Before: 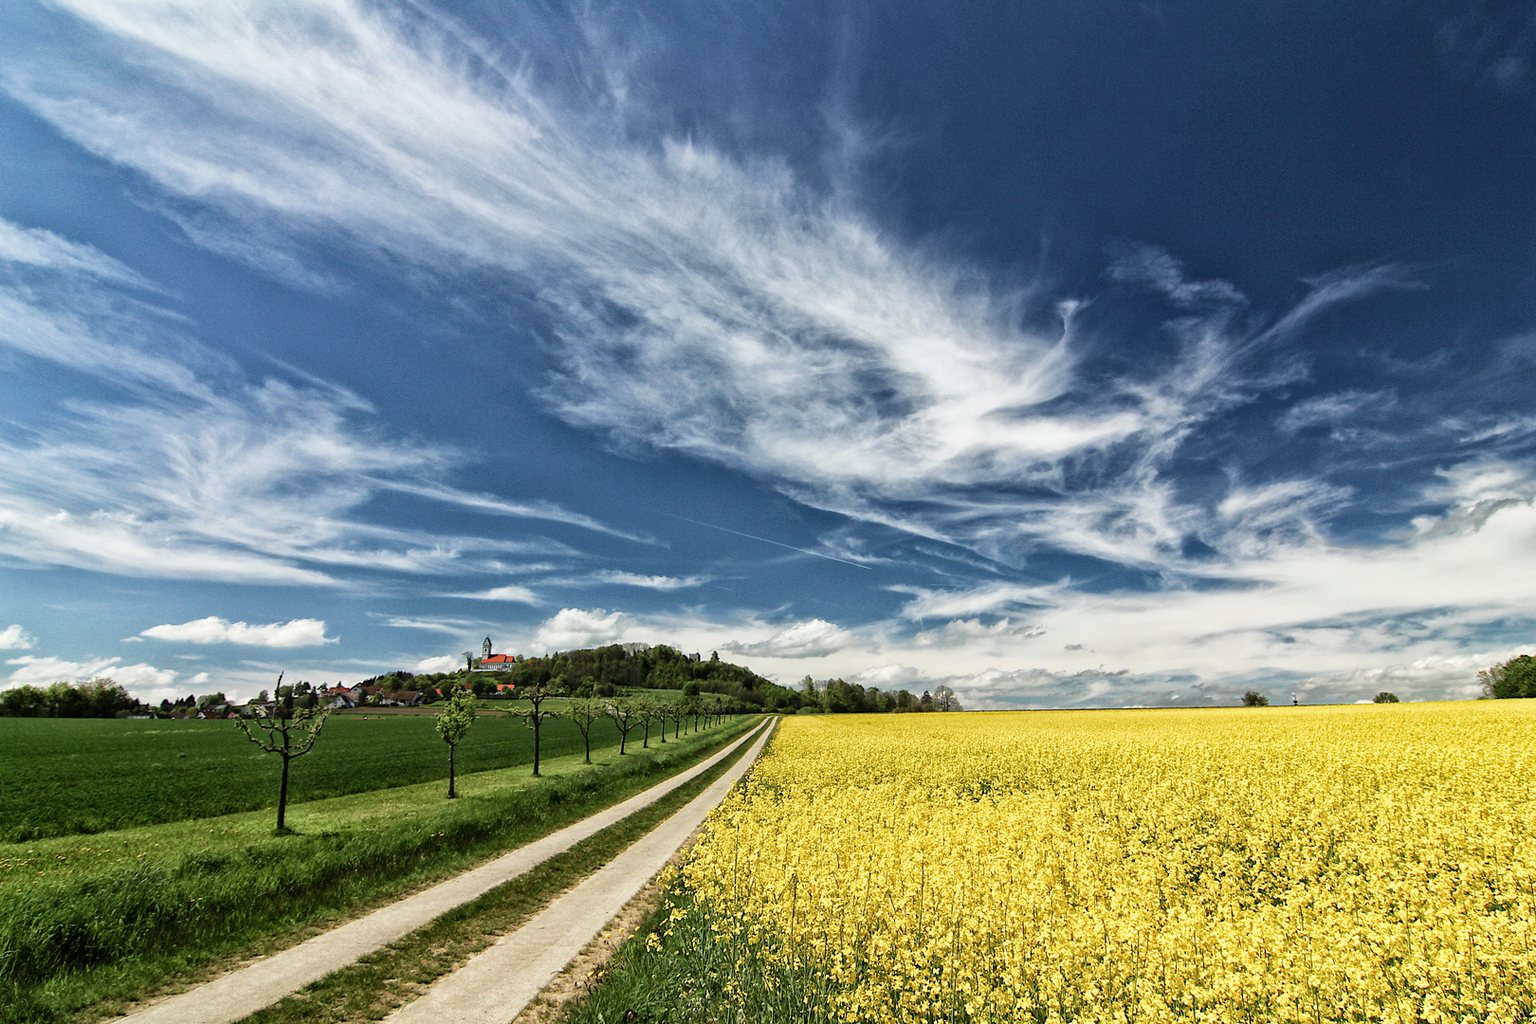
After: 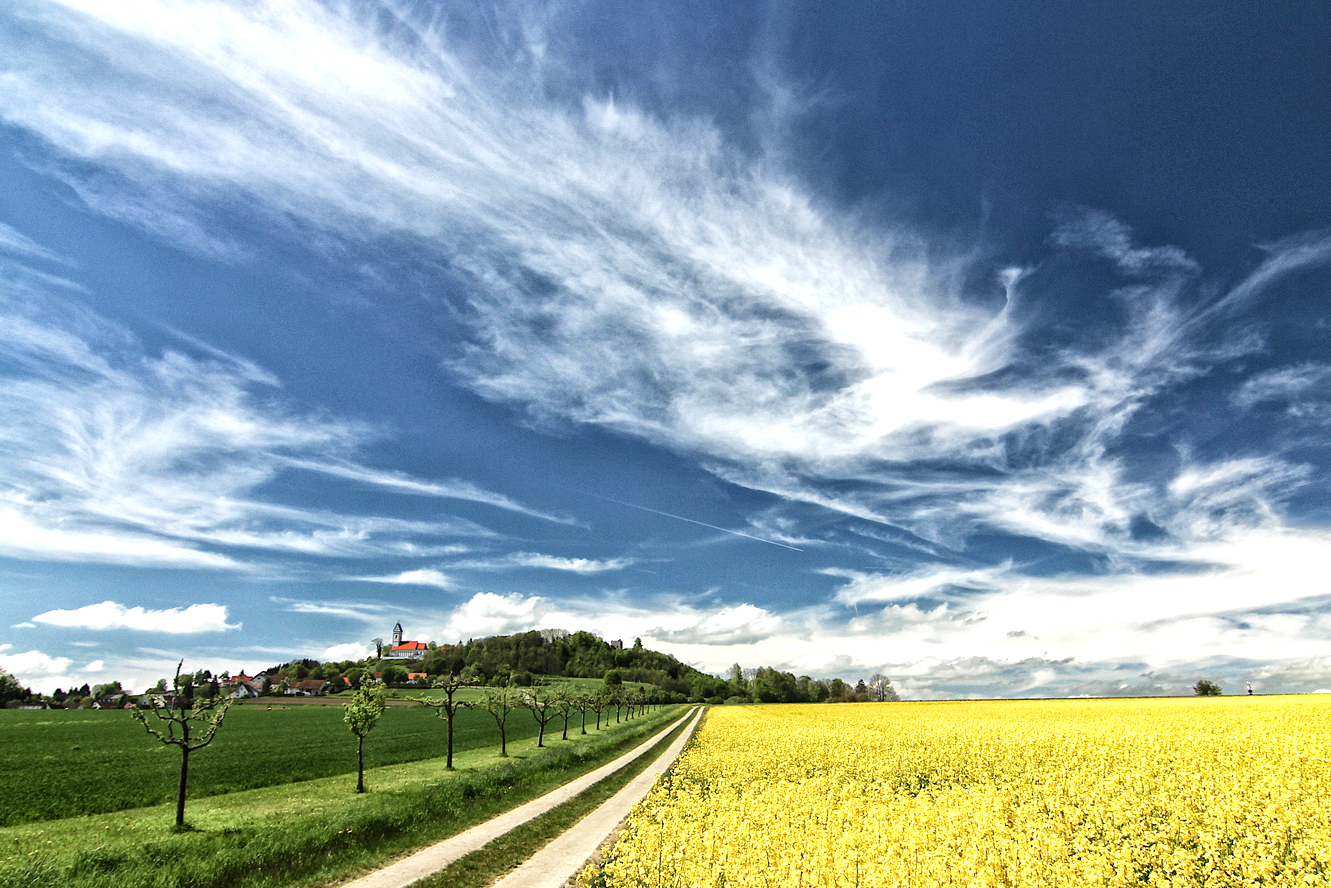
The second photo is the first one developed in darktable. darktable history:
exposure: black level correction 0, exposure 0.5 EV, compensate exposure bias true, compensate highlight preservation false
crop and rotate: left 7.196%, top 4.574%, right 10.605%, bottom 13.178%
